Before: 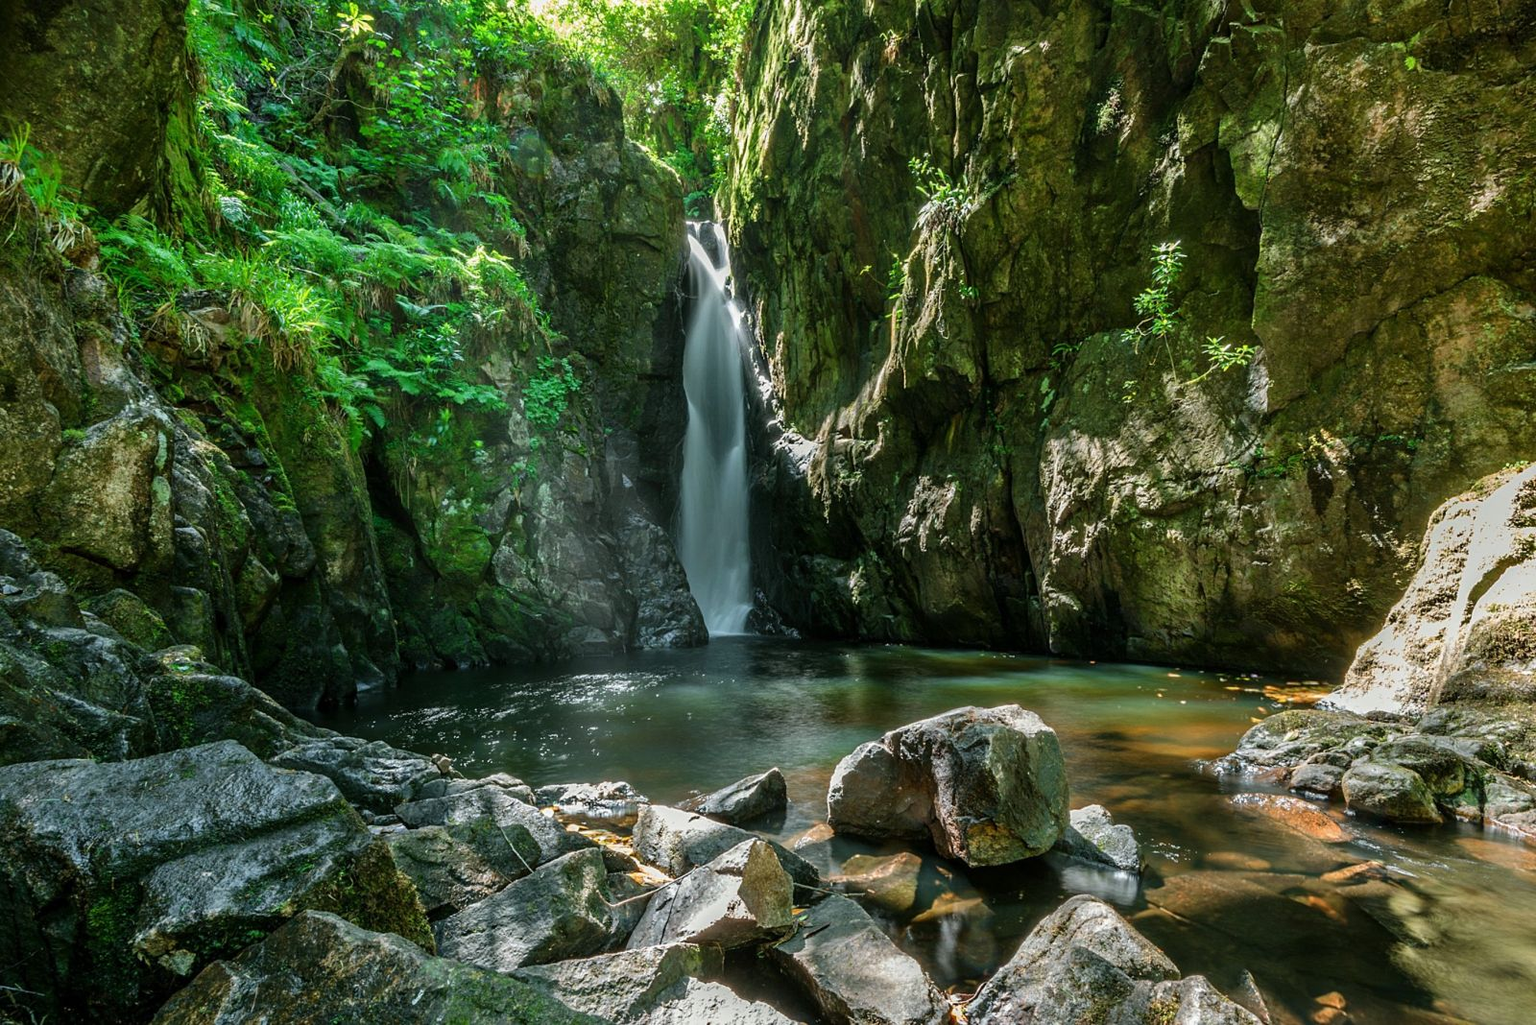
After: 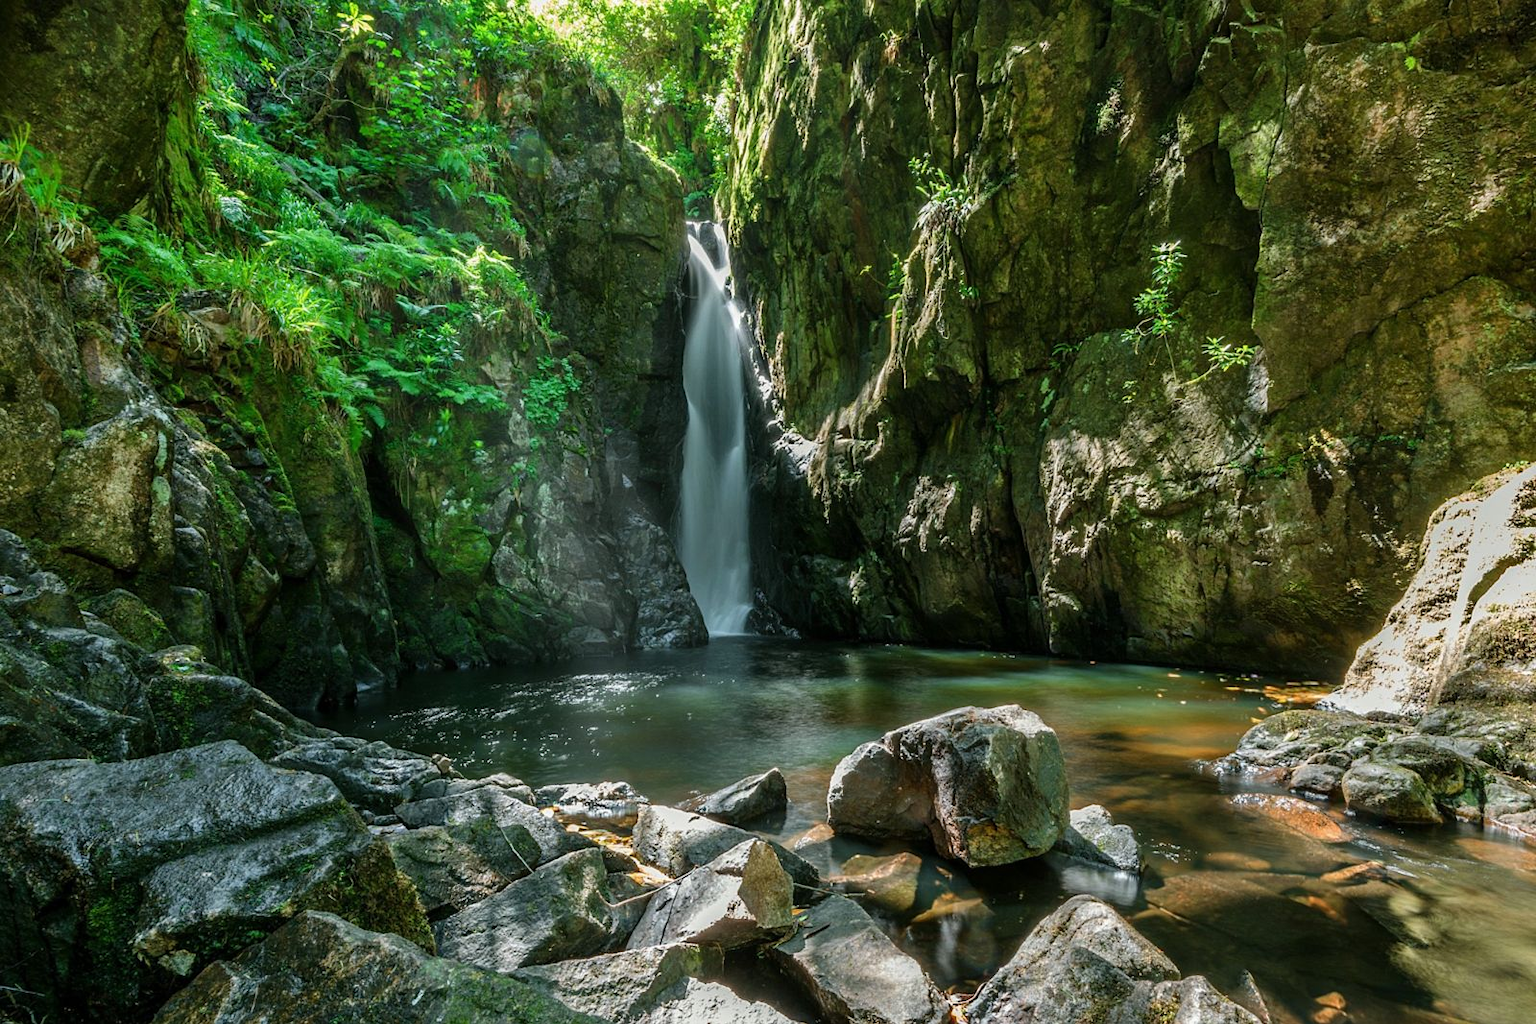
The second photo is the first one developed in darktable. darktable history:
color balance: mode lift, gamma, gain (sRGB)
crop: bottom 0.071%
